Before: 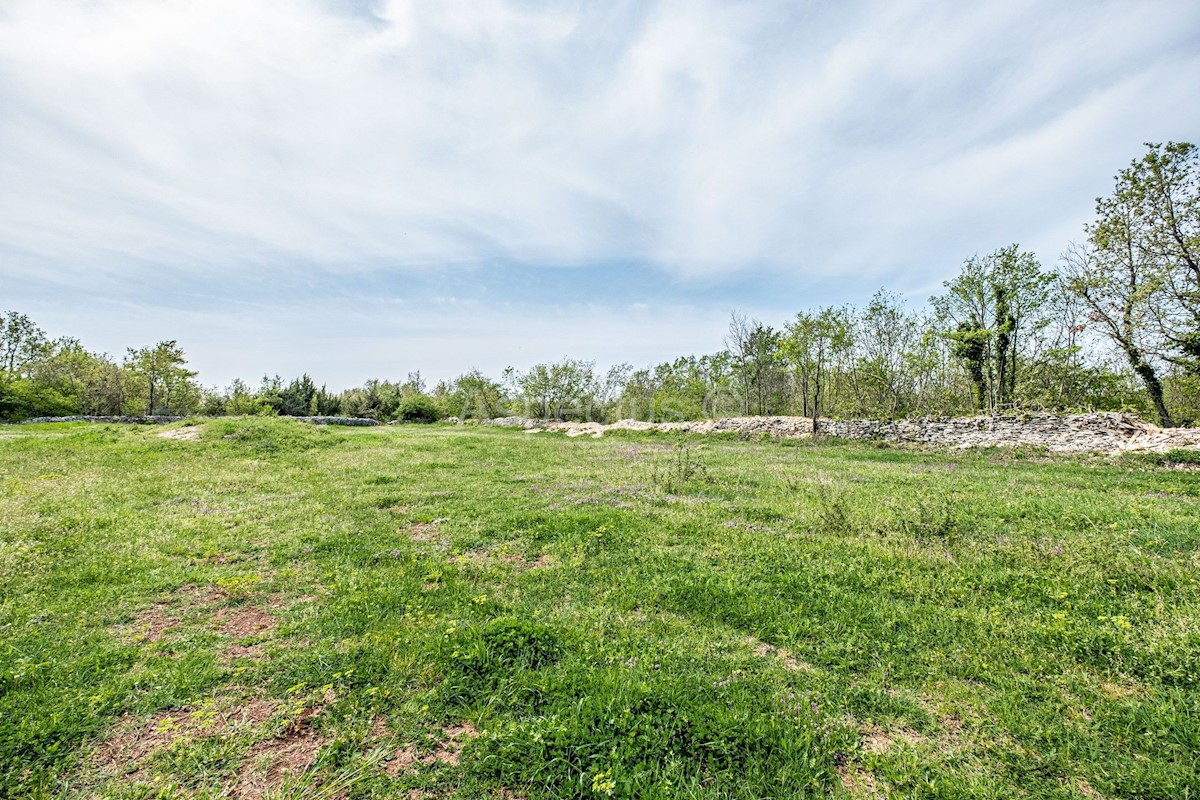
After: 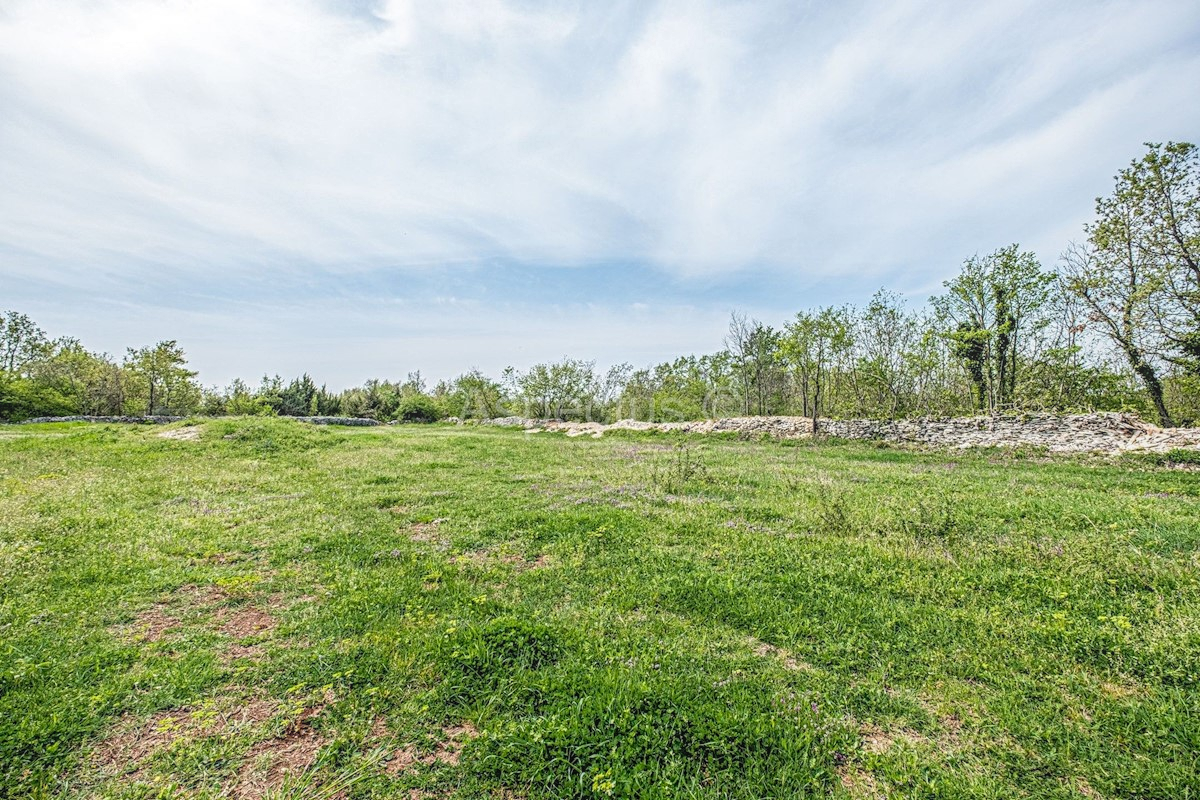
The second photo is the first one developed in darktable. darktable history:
contrast equalizer: octaves 7, y [[0.439, 0.44, 0.442, 0.457, 0.493, 0.498], [0.5 ×6], [0.5 ×6], [0 ×6], [0 ×6]]
local contrast: on, module defaults
